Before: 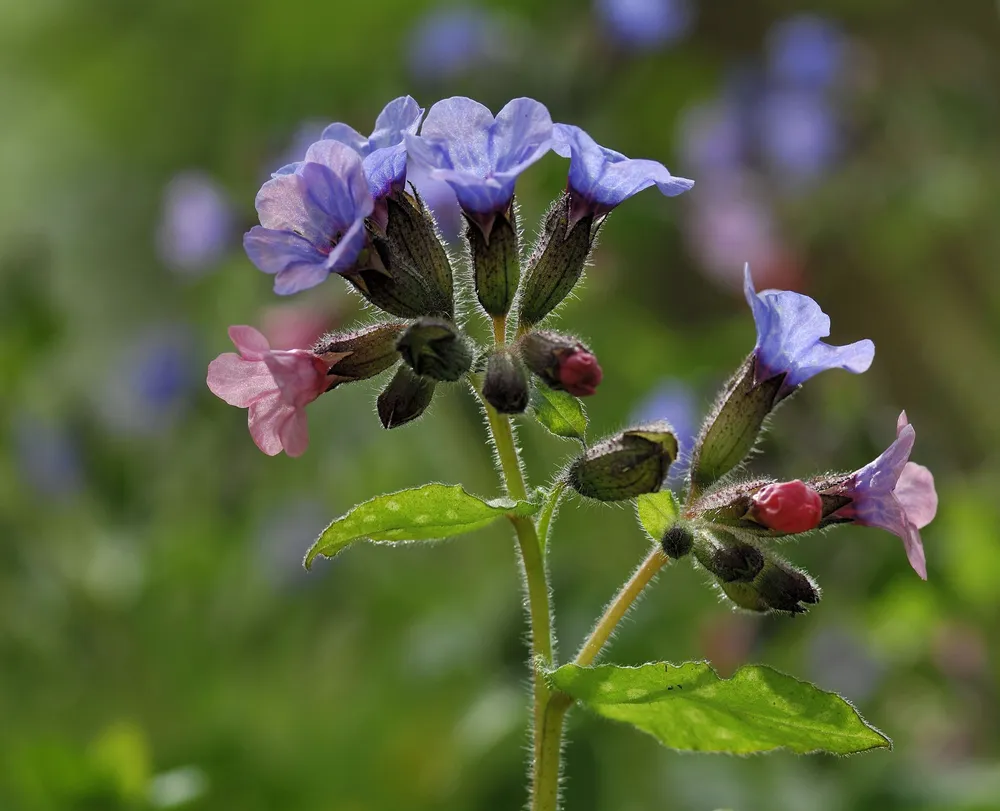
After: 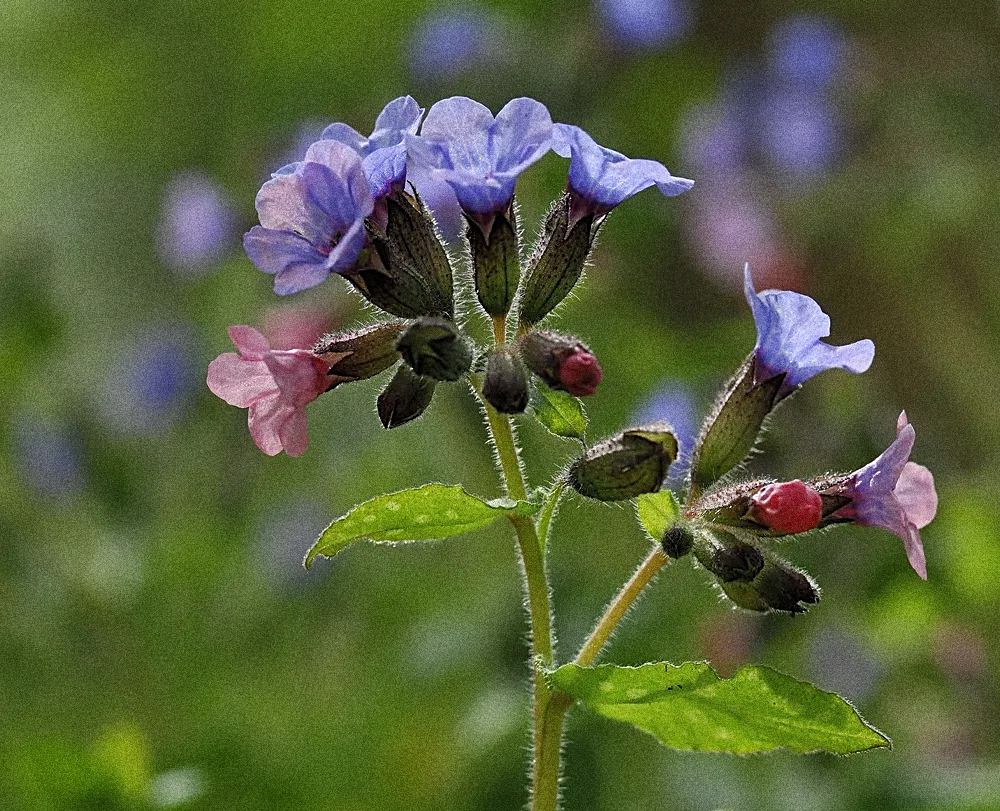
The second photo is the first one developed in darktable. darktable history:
sharpen: on, module defaults
grain: coarseness 14.49 ISO, strength 48.04%, mid-tones bias 35%
